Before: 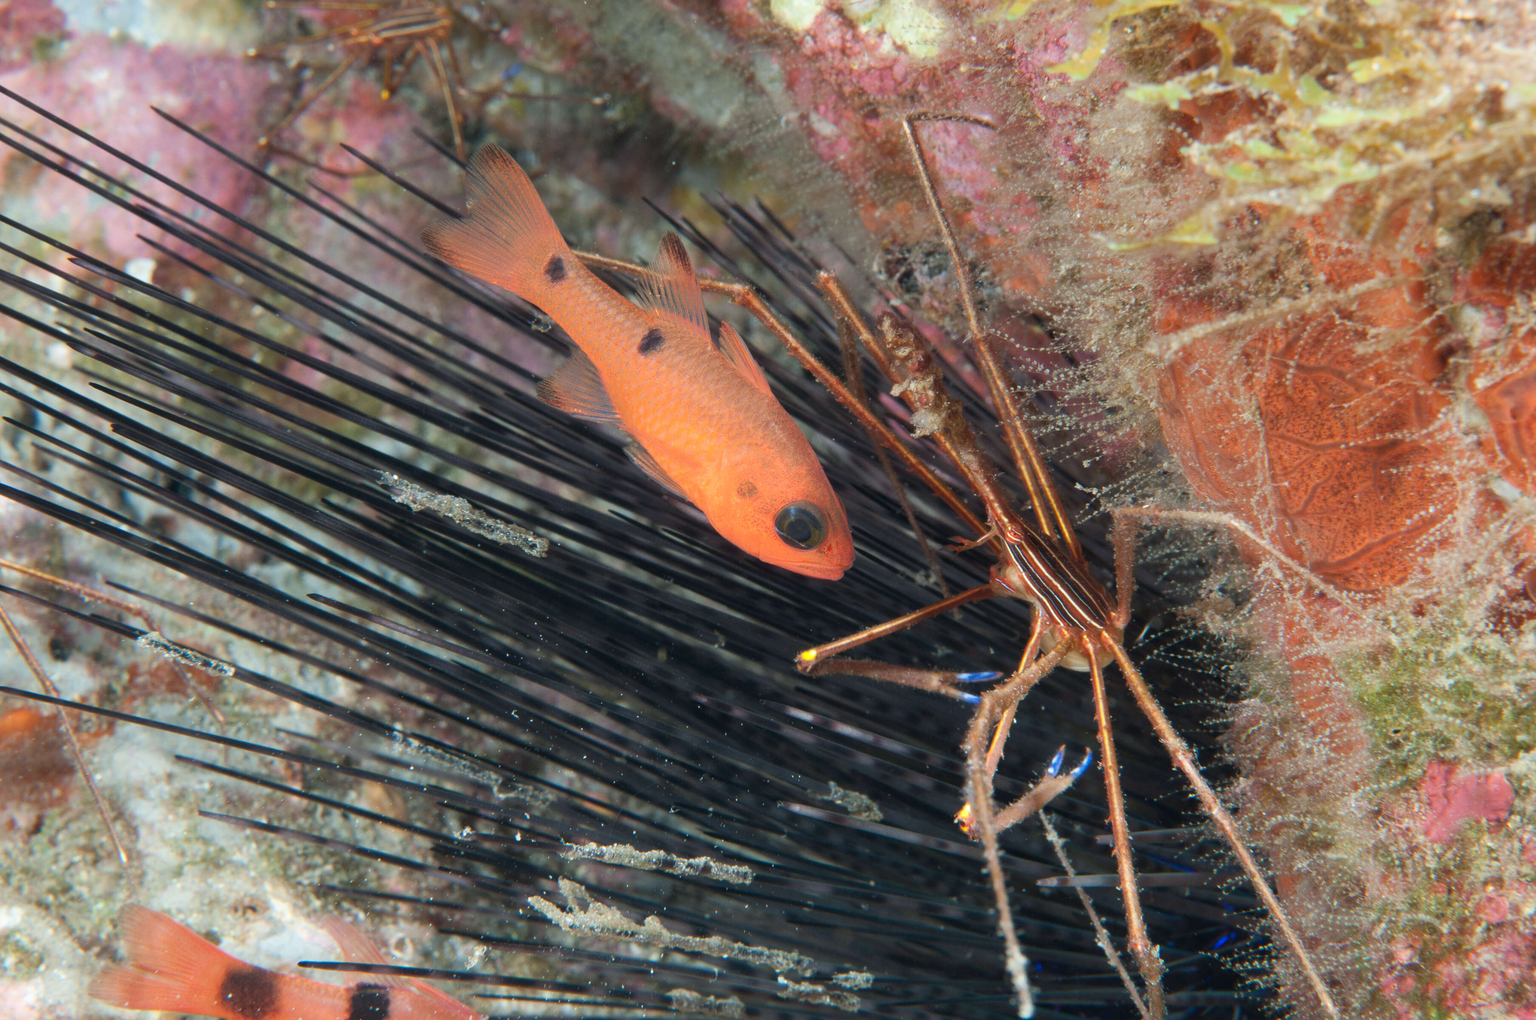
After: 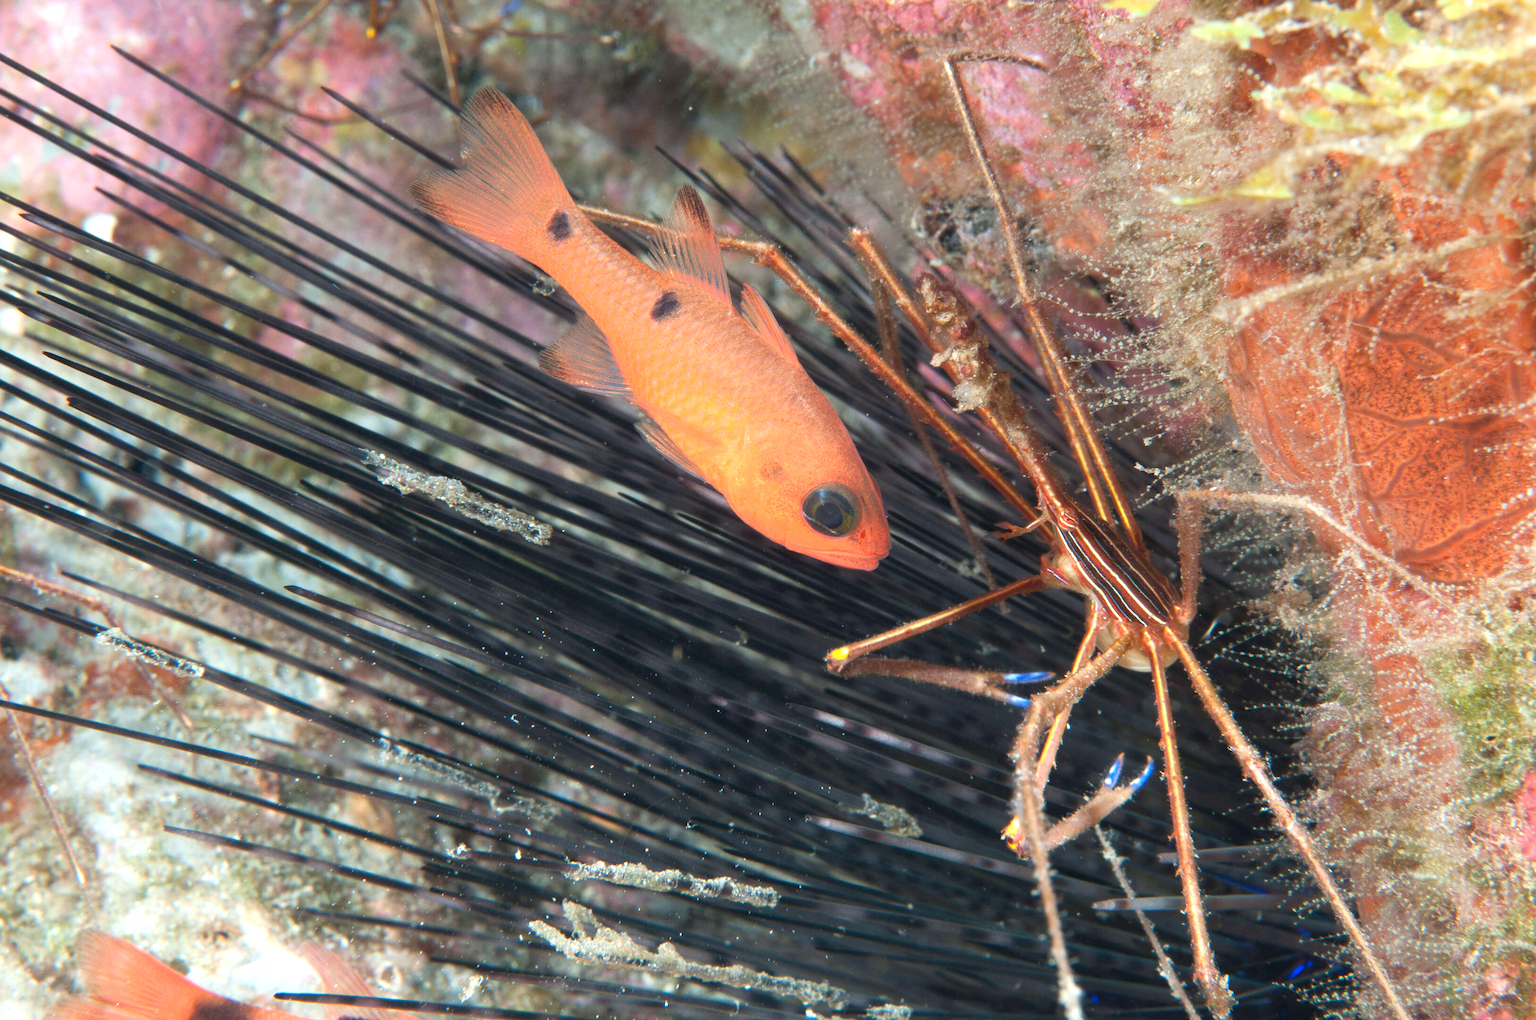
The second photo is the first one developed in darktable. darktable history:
crop: left 3.305%, top 6.436%, right 6.389%, bottom 3.258%
exposure: exposure 0.6 EV, compensate highlight preservation false
